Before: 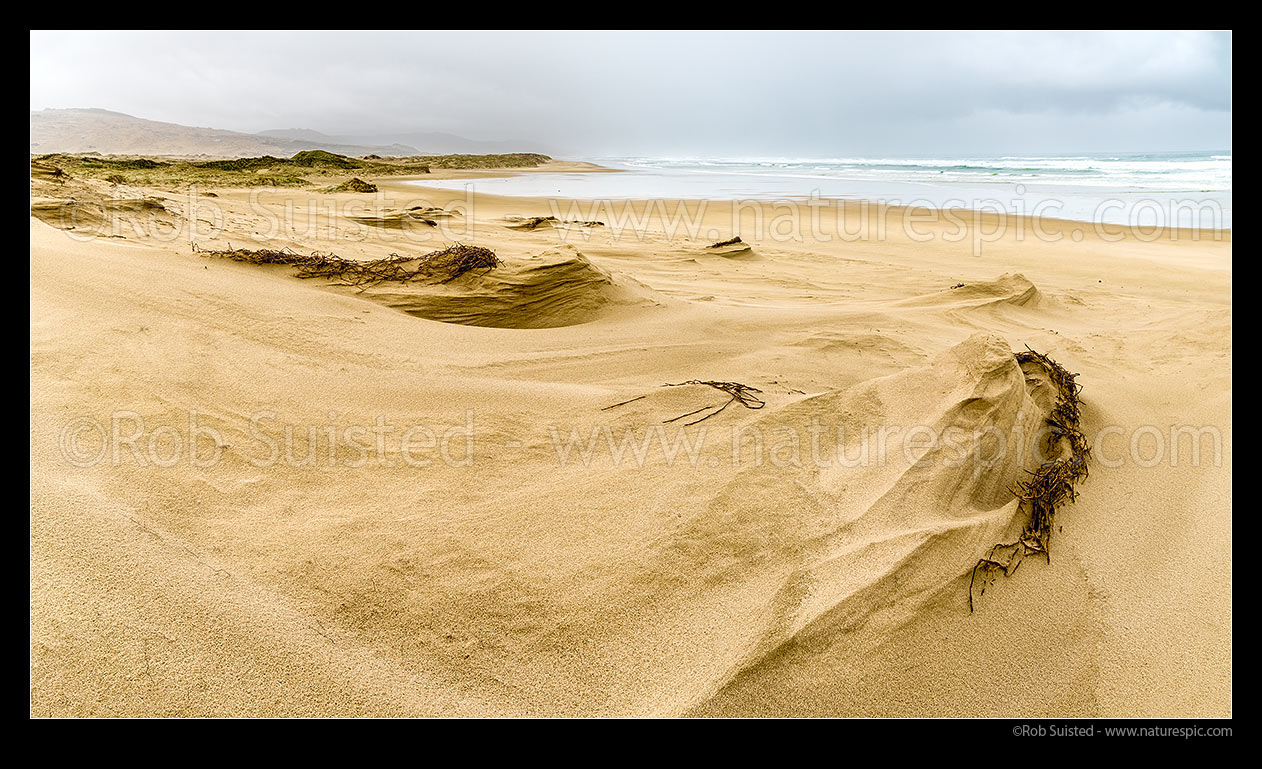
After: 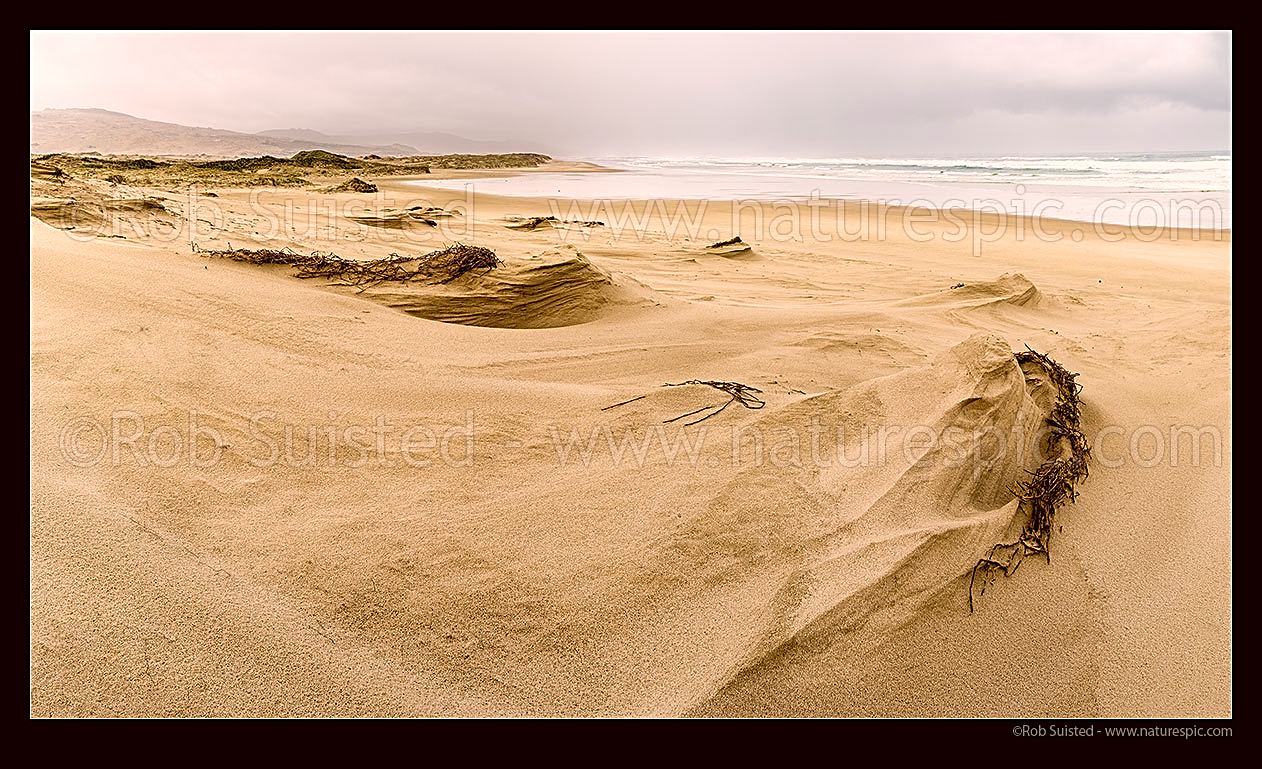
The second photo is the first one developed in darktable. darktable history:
sharpen: on, module defaults
graduated density: rotation -180°, offset 24.95
color correction: highlights a* 10.21, highlights b* 9.79, shadows a* 8.61, shadows b* 7.88, saturation 0.8
